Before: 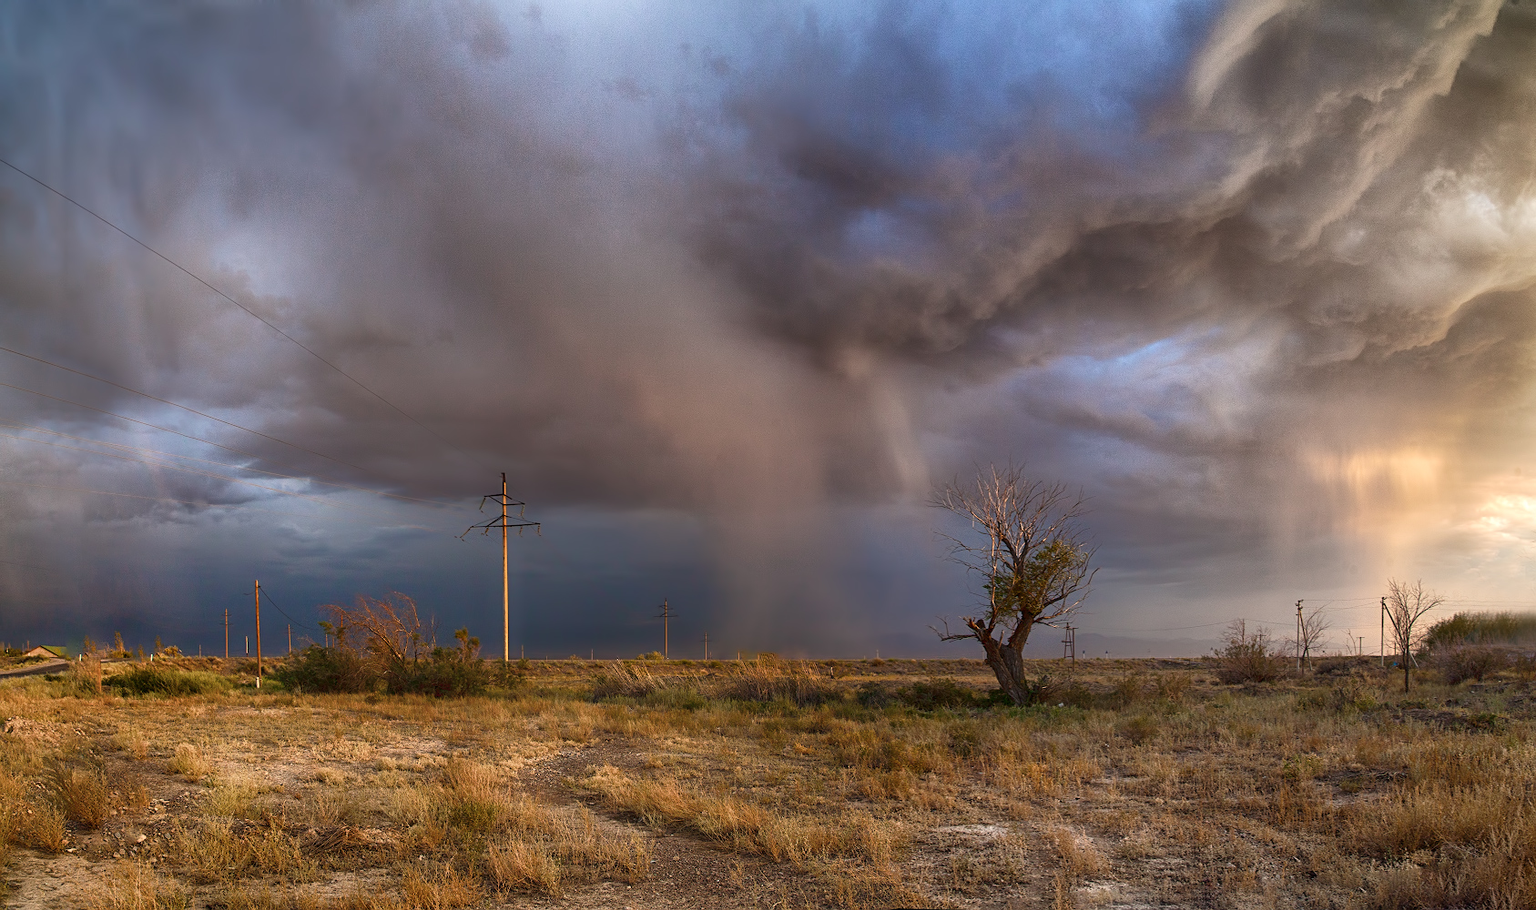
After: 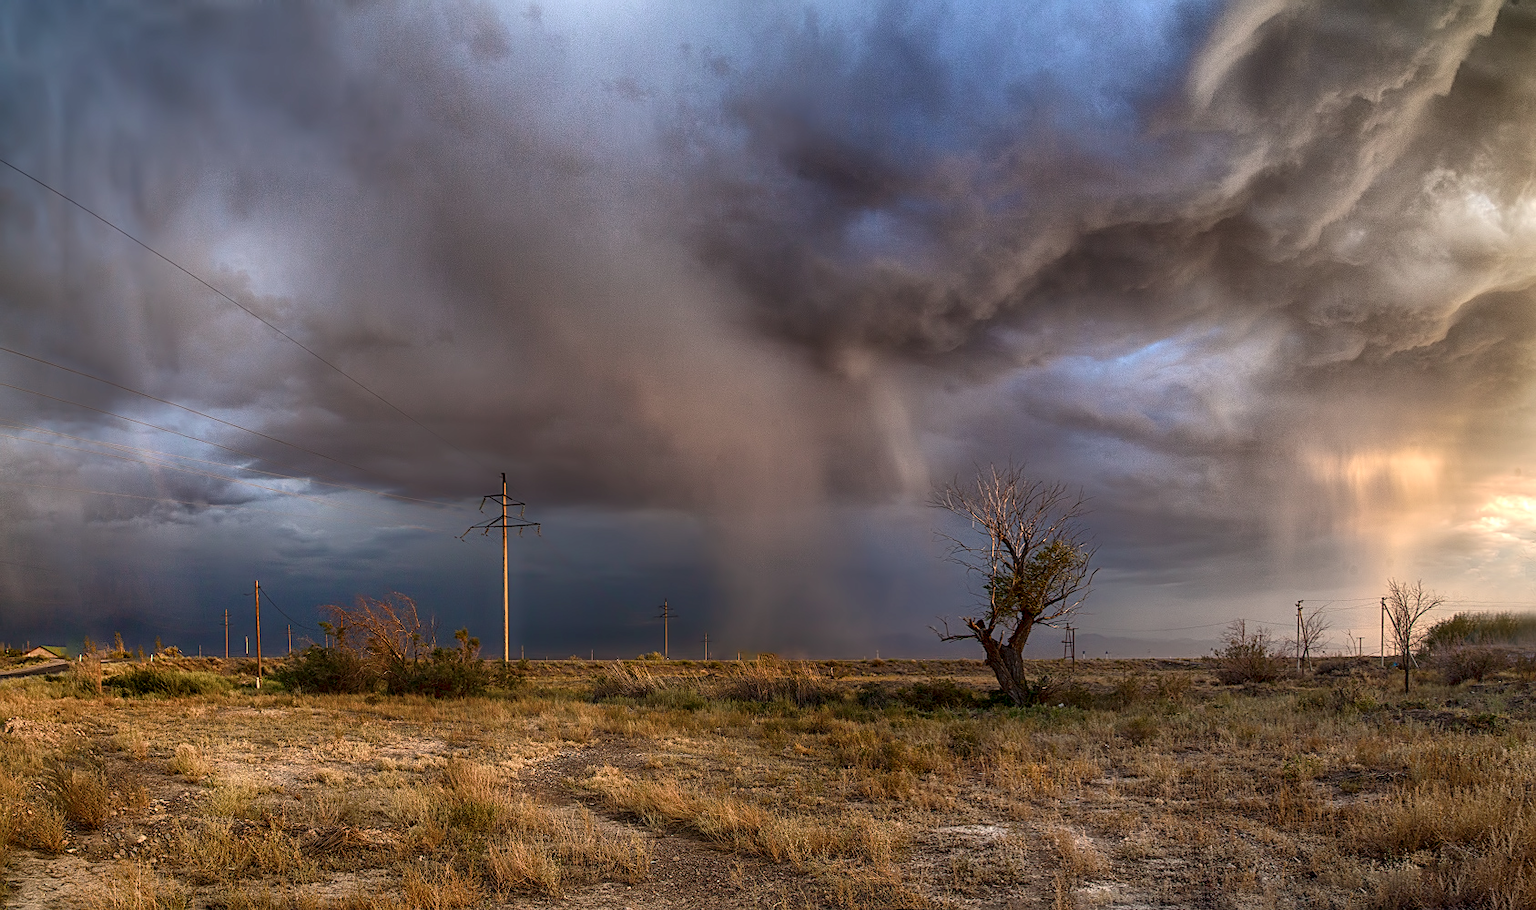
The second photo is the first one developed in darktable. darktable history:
color correction: highlights a* -0.076, highlights b* 0.069
tone equalizer: on, module defaults
sharpen: amount 0.214
base curve: curves: ch0 [(0, 0) (0.74, 0.67) (1, 1)], preserve colors none
local contrast: on, module defaults
contrast brightness saturation: contrast 0.055
